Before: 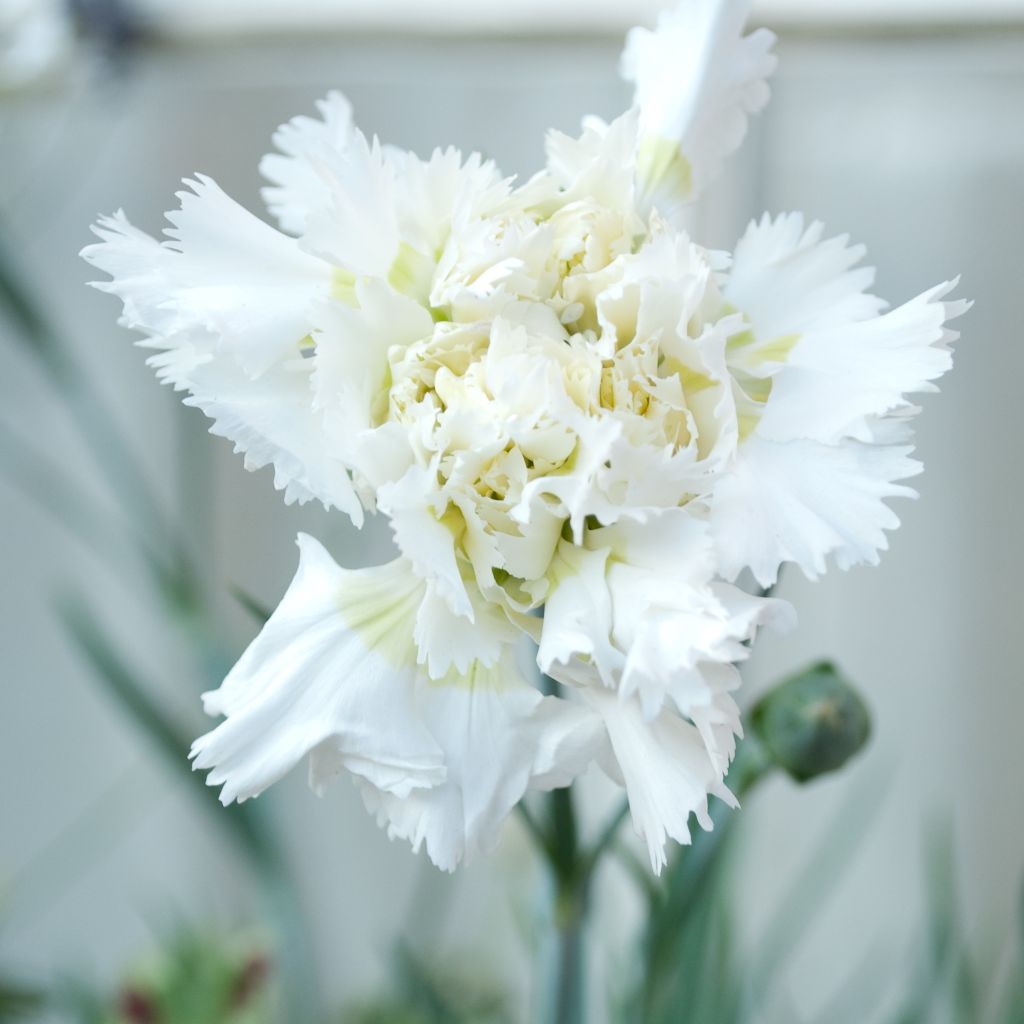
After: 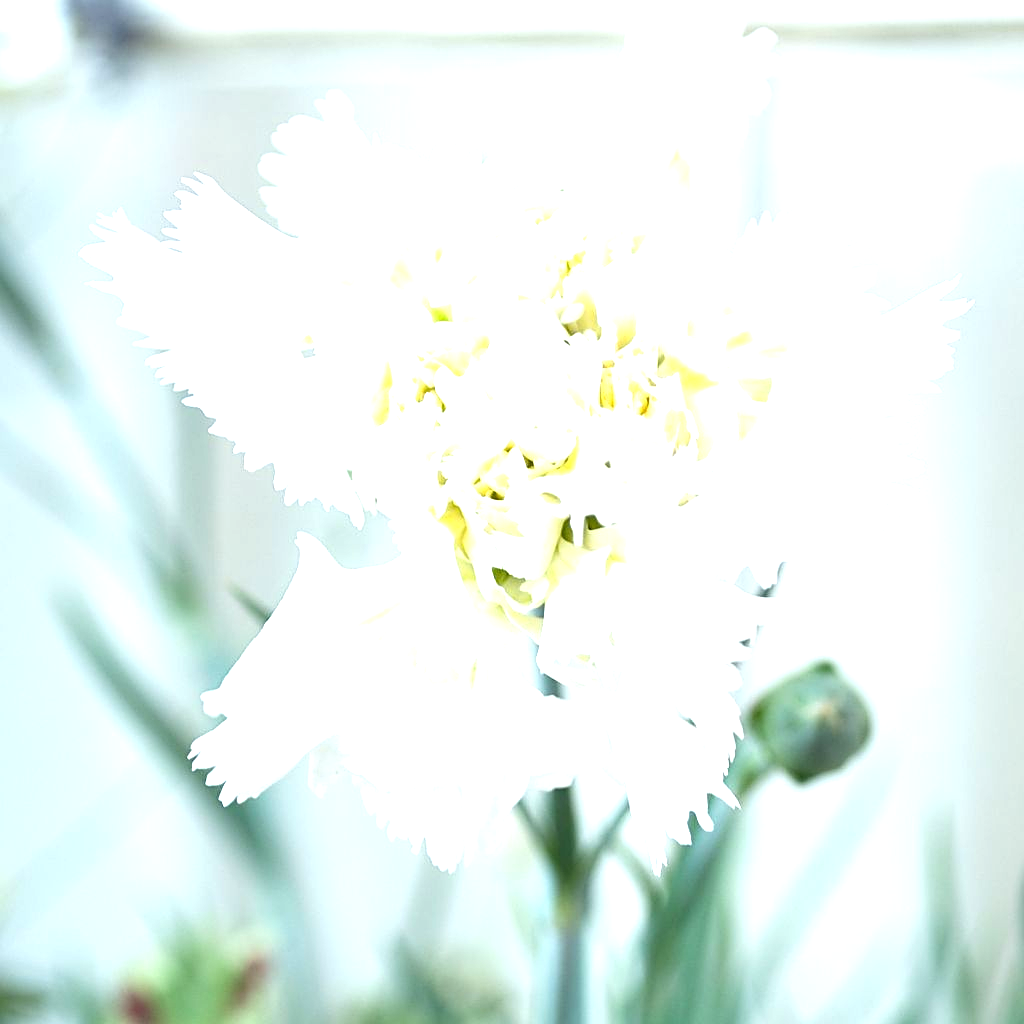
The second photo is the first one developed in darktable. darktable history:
exposure: exposure 1.246 EV, compensate highlight preservation false
sharpen: on, module defaults
